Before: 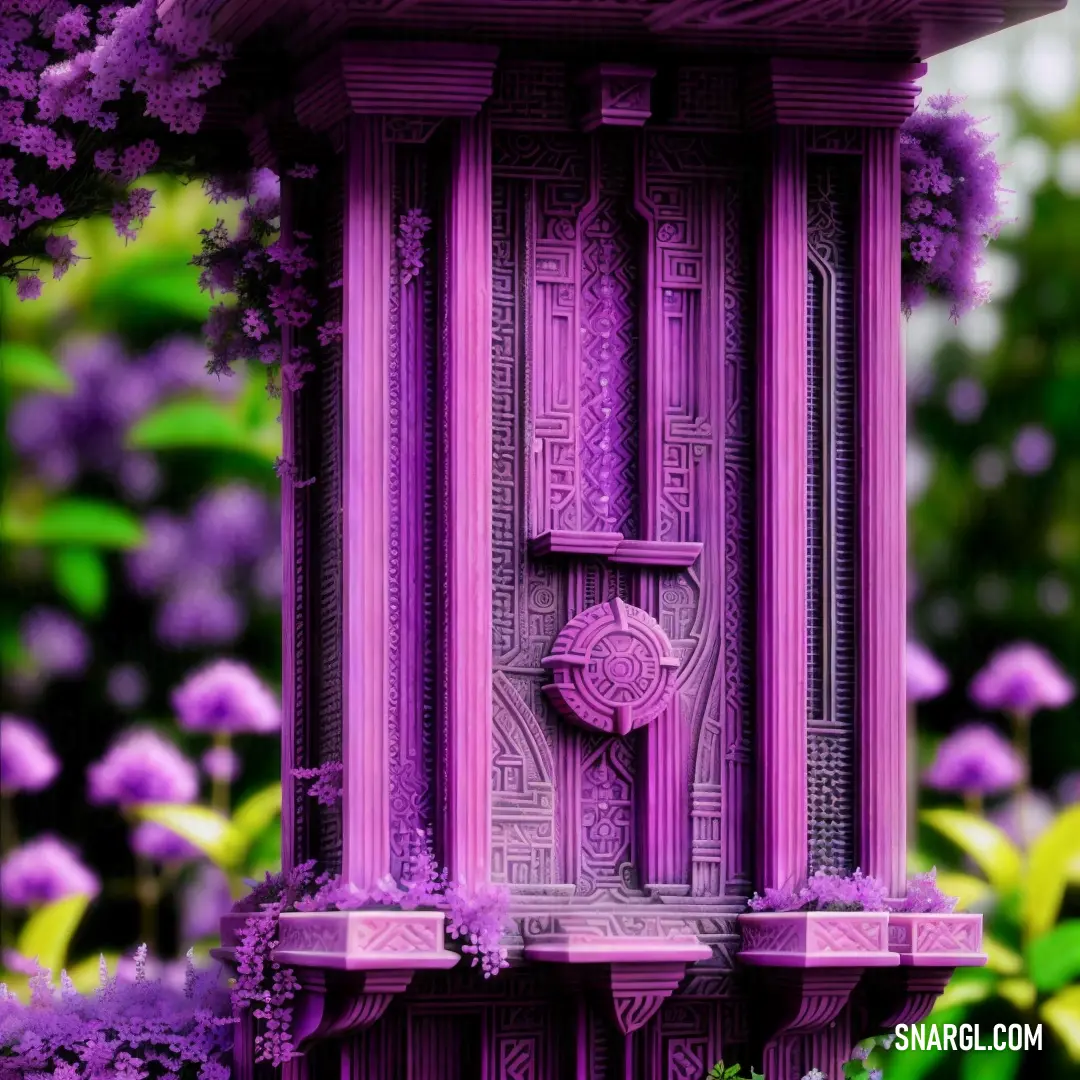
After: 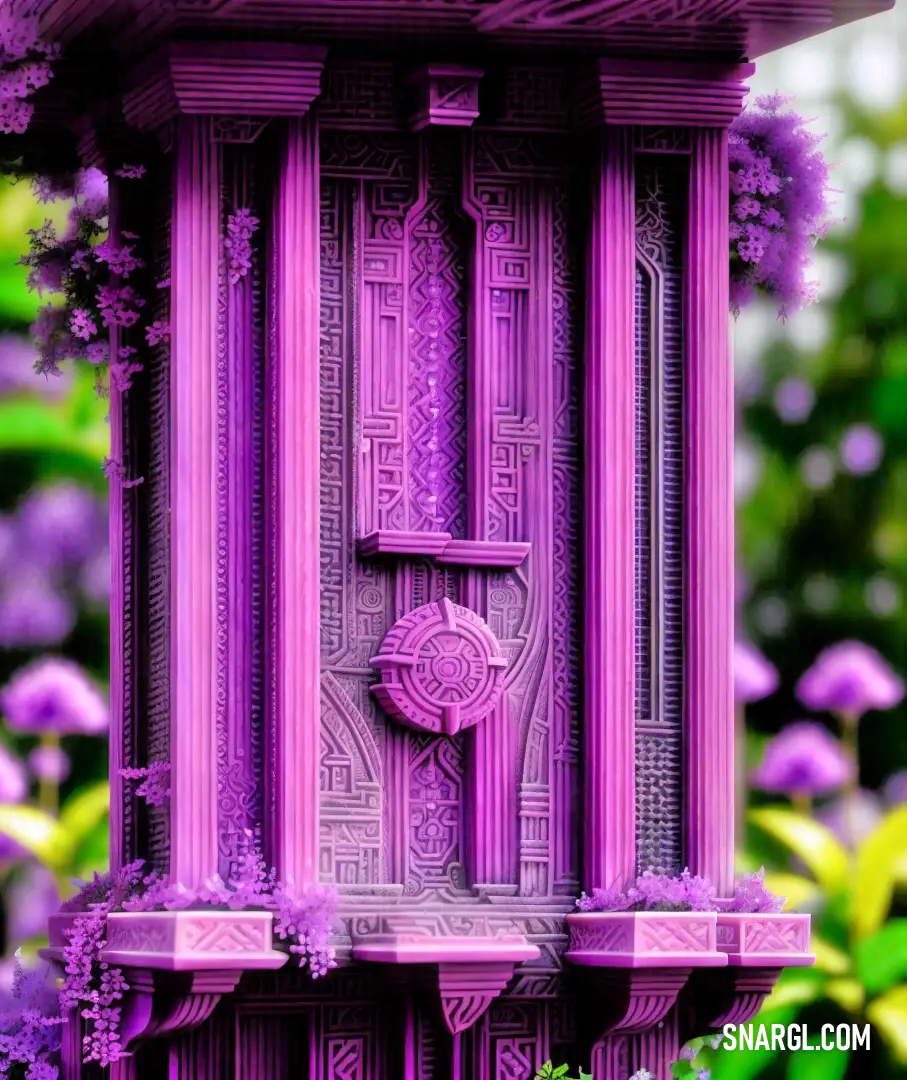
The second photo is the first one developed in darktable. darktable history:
tone equalizer: -7 EV 0.151 EV, -6 EV 0.632 EV, -5 EV 1.17 EV, -4 EV 1.35 EV, -3 EV 1.13 EV, -2 EV 0.6 EV, -1 EV 0.151 EV
levels: levels [0, 0.476, 0.951]
crop: left 15.988%
